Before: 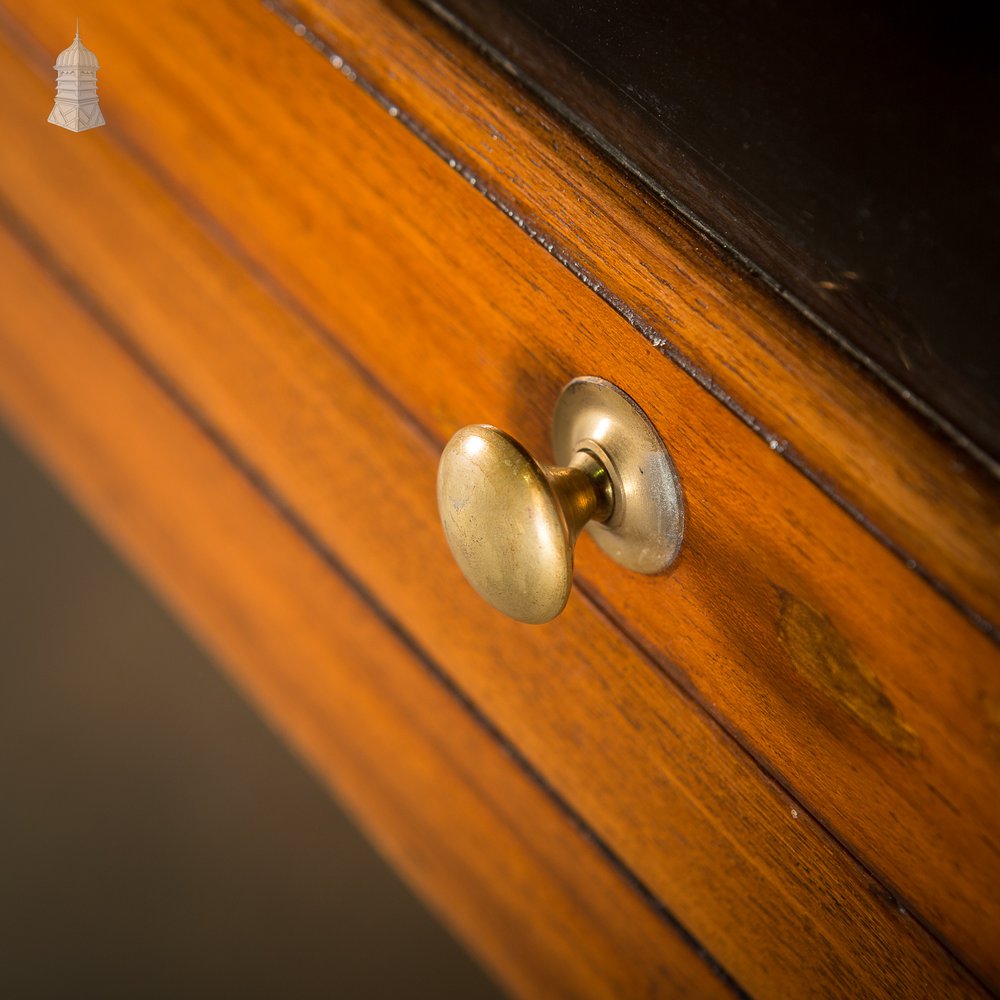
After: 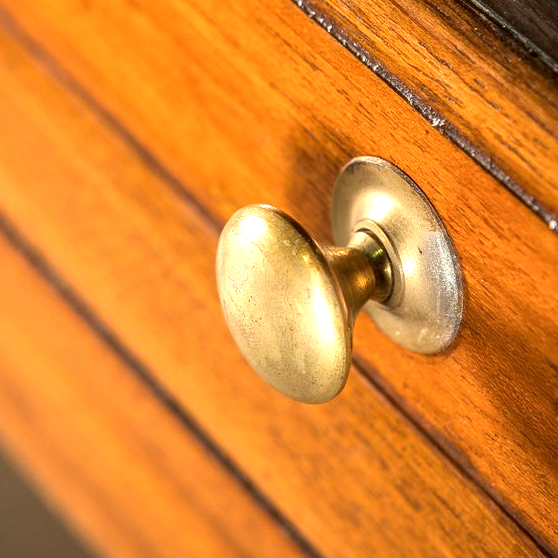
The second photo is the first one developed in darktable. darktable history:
local contrast: detail 130%
tone curve: curves: ch0 [(0, 0) (0.003, 0.003) (0.011, 0.011) (0.025, 0.025) (0.044, 0.044) (0.069, 0.069) (0.1, 0.099) (0.136, 0.135) (0.177, 0.176) (0.224, 0.223) (0.277, 0.275) (0.335, 0.333) (0.399, 0.396) (0.468, 0.465) (0.543, 0.541) (0.623, 0.622) (0.709, 0.708) (0.801, 0.8) (0.898, 0.897) (1, 1)], preserve colors none
color zones: curves: ch0 [(0.25, 0.5) (0.428, 0.473) (0.75, 0.5)]; ch1 [(0.243, 0.479) (0.398, 0.452) (0.75, 0.5)]
crop and rotate: left 22.13%, top 22.054%, right 22.026%, bottom 22.102%
exposure: exposure 0.74 EV, compensate highlight preservation false
